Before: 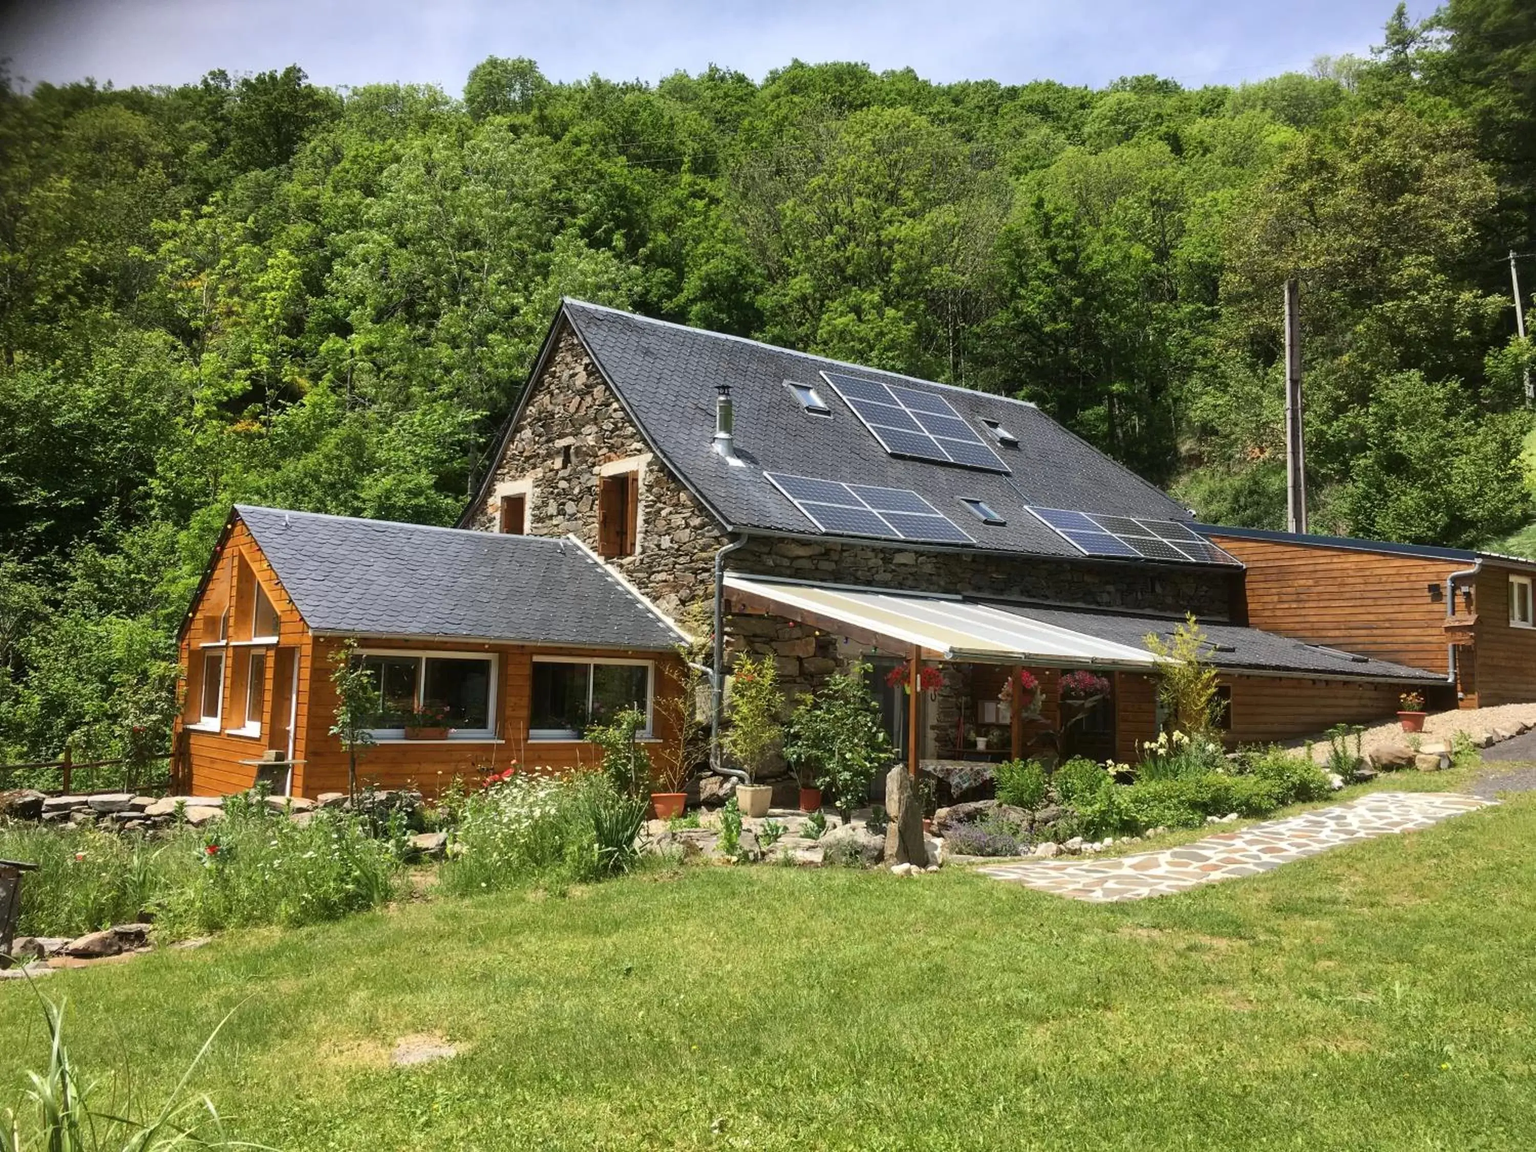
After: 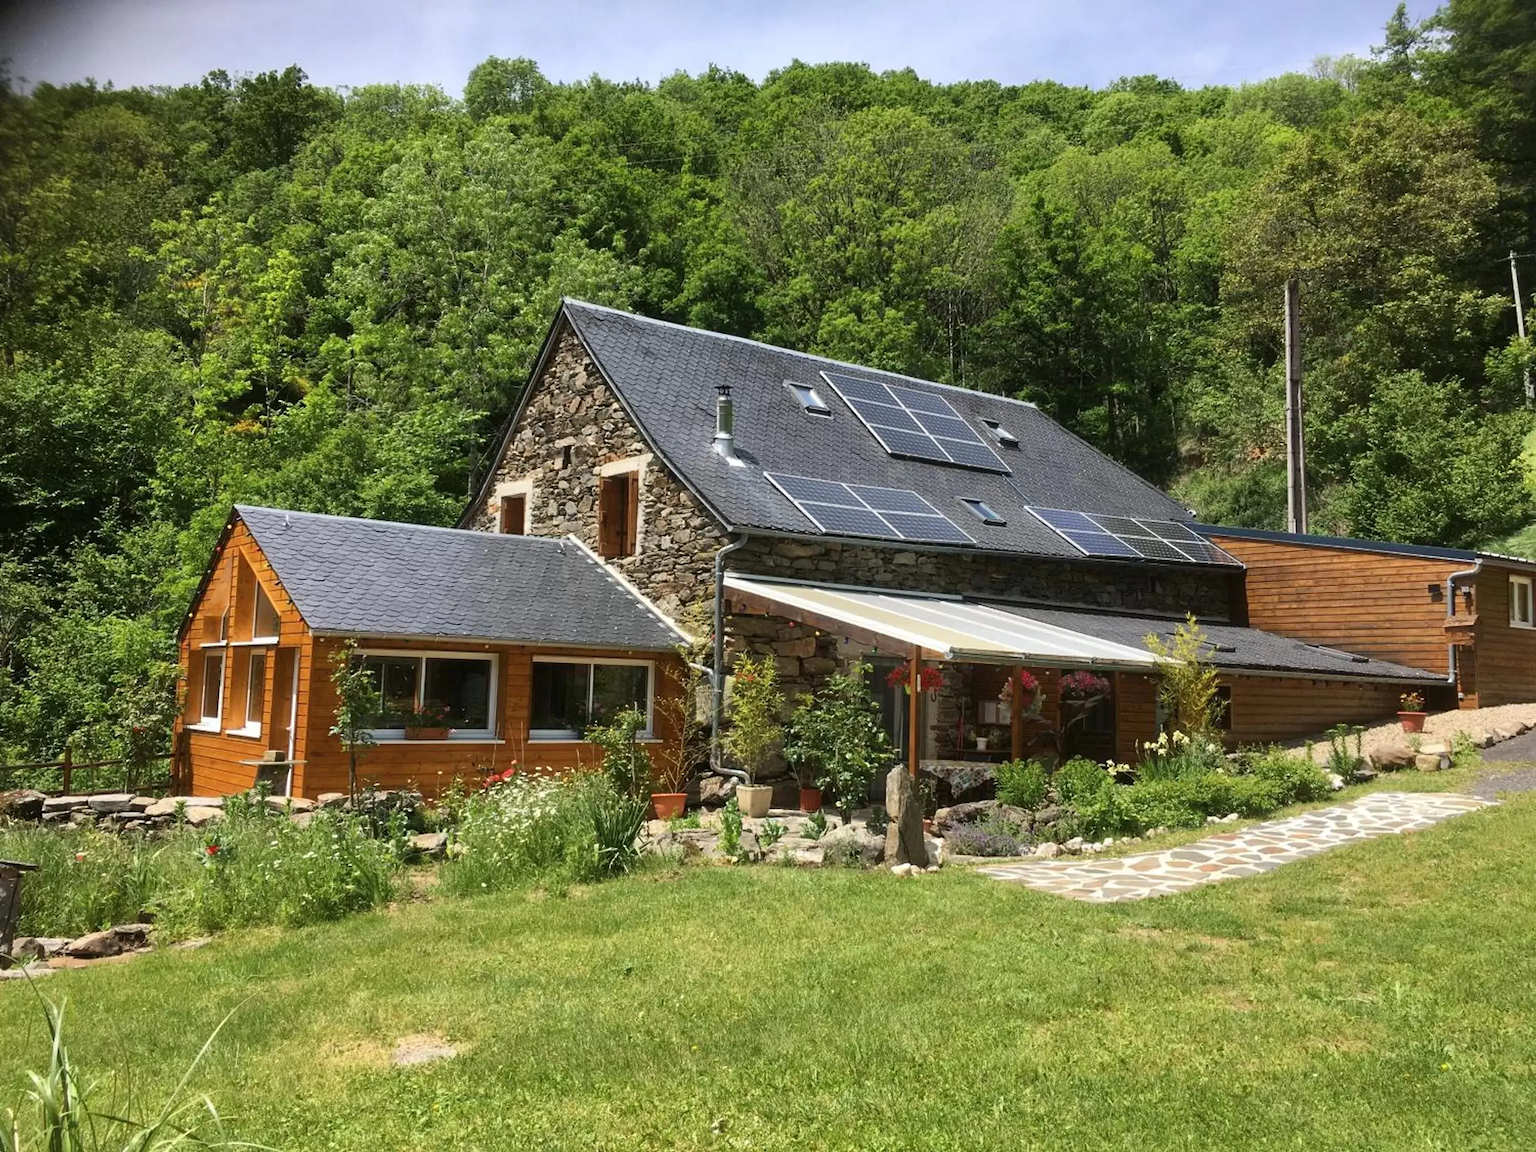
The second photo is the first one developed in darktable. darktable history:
exposure: compensate exposure bias true, compensate highlight preservation false
sharpen: radius 5.283, amount 0.31, threshold 26.486
